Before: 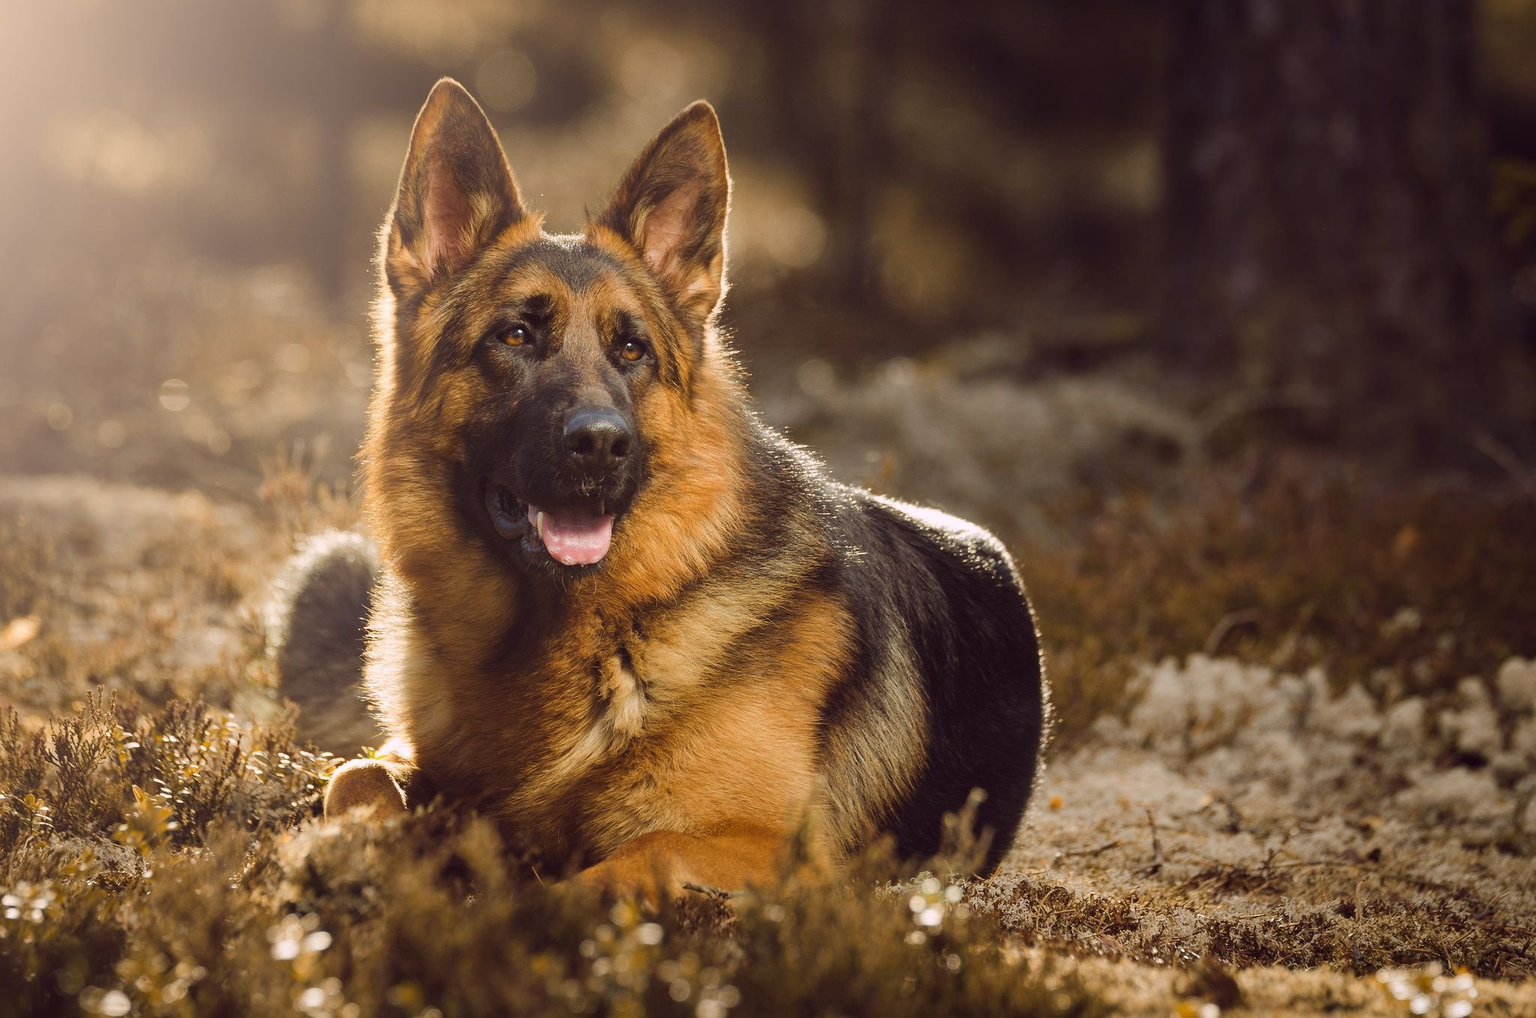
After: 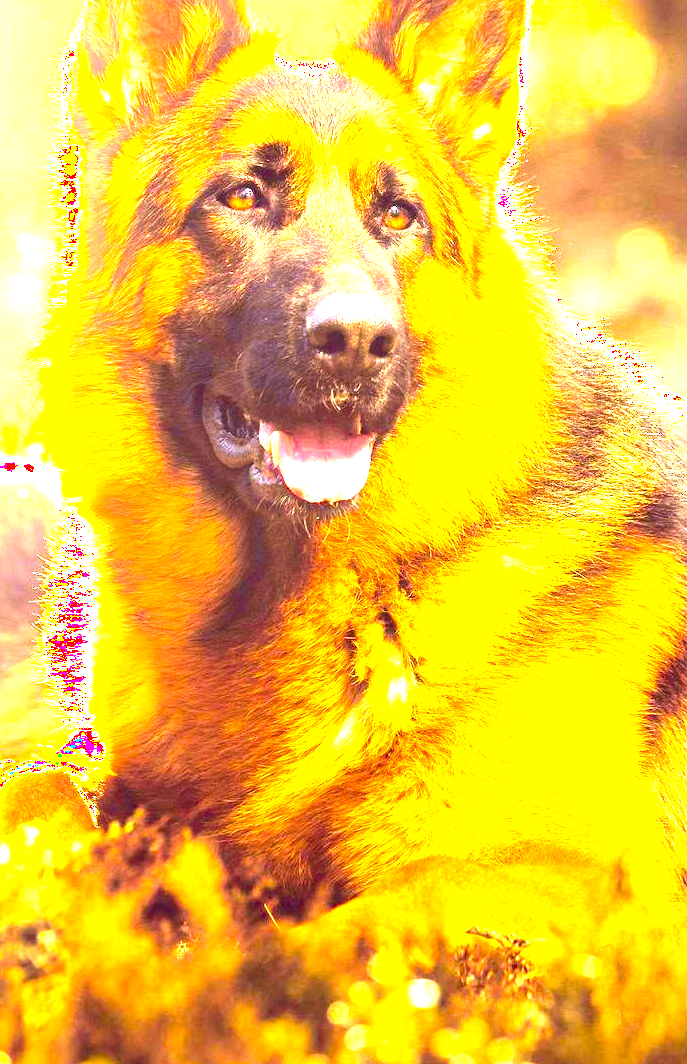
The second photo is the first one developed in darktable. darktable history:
exposure: exposure 1 EV, compensate highlight preservation false
crop and rotate: left 21.77%, top 18.528%, right 44.676%, bottom 2.997%
tone curve: curves: ch0 [(0, 0) (0.071, 0.047) (0.266, 0.26) (0.483, 0.554) (0.753, 0.811) (1, 0.983)]; ch1 [(0, 0) (0.346, 0.307) (0.408, 0.387) (0.463, 0.465) (0.482, 0.493) (0.502, 0.499) (0.517, 0.502) (0.55, 0.548) (0.597, 0.61) (0.651, 0.698) (1, 1)]; ch2 [(0, 0) (0.346, 0.34) (0.434, 0.46) (0.485, 0.494) (0.5, 0.498) (0.517, 0.506) (0.526, 0.545) (0.583, 0.61) (0.625, 0.659) (1, 1)], color space Lab, independent channels, preserve colors none
color balance rgb: perceptual saturation grading › global saturation 25%, perceptual brilliance grading › global brilliance 35%, perceptual brilliance grading › highlights 50%, perceptual brilliance grading › mid-tones 60%, perceptual brilliance grading › shadows 35%, global vibrance 20%
